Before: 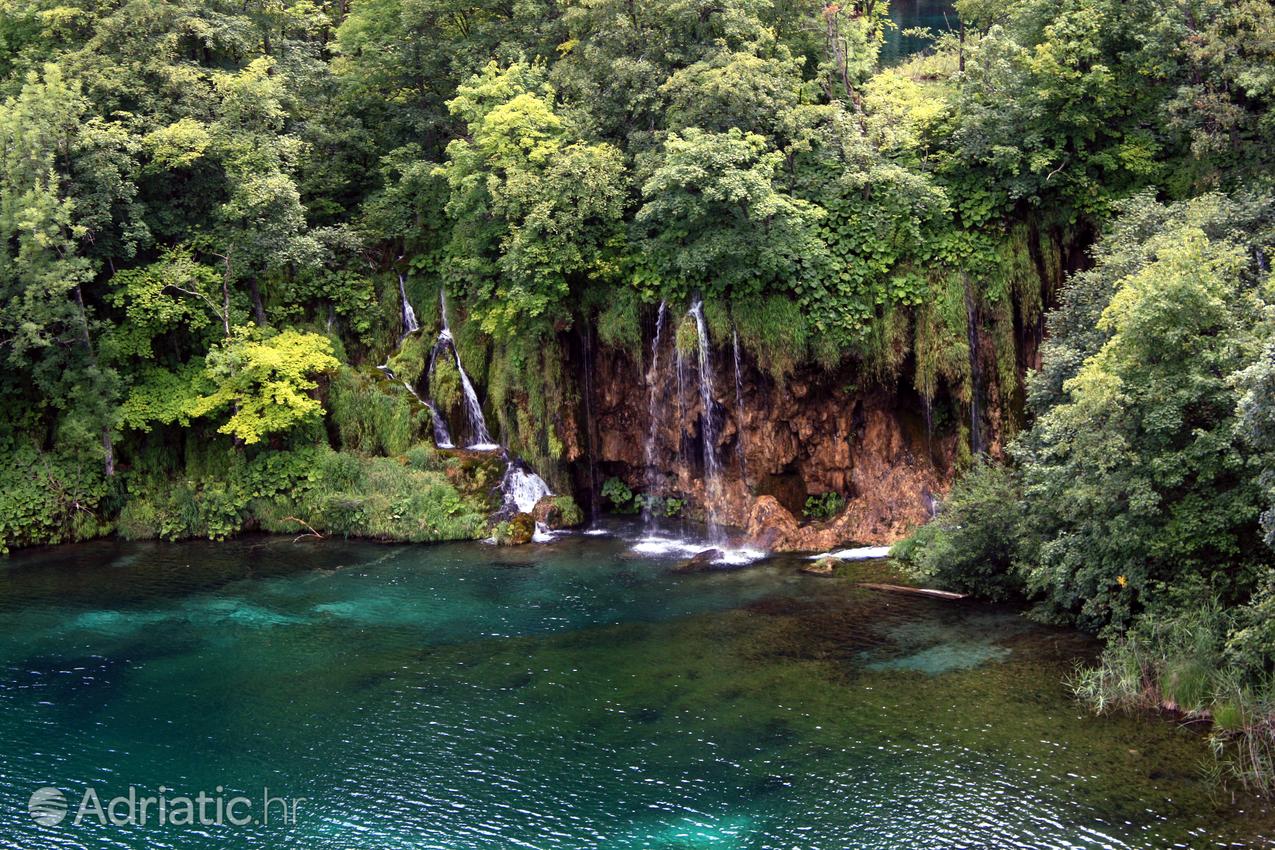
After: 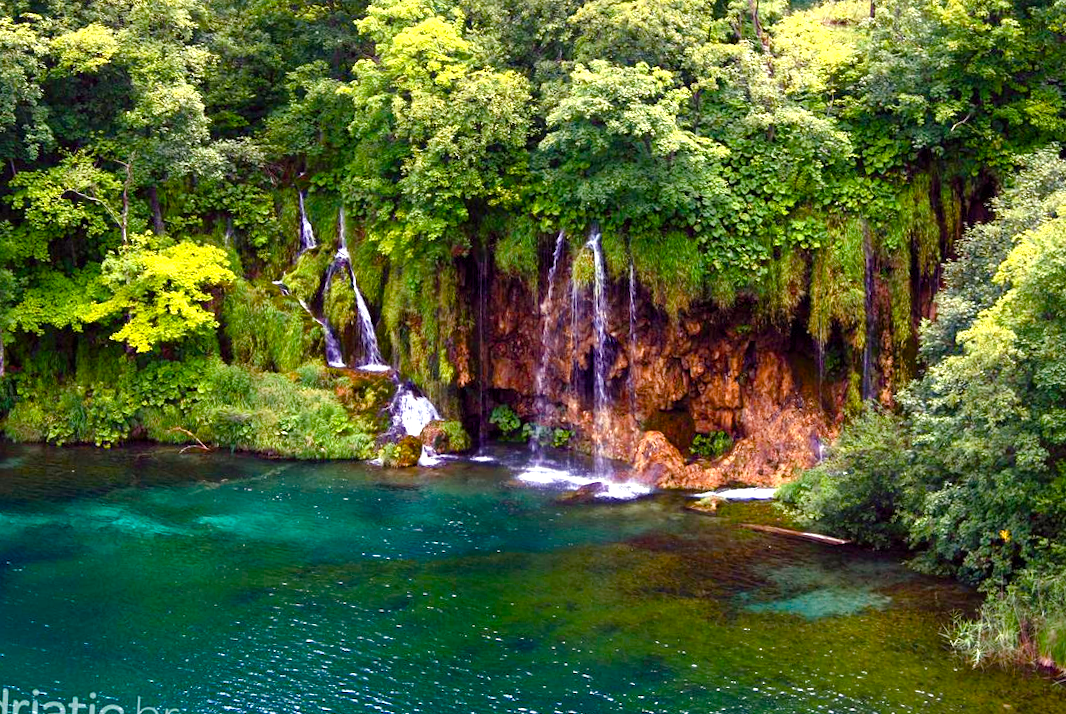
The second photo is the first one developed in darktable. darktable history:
exposure: black level correction 0, exposure 0.59 EV, compensate highlight preservation false
color balance rgb: perceptual saturation grading › global saturation 20%, perceptual saturation grading › highlights -25.207%, perceptual saturation grading › shadows 49.854%, global vibrance 45.442%
crop and rotate: angle -3.02°, left 5.268%, top 5.208%, right 4.611%, bottom 4.162%
